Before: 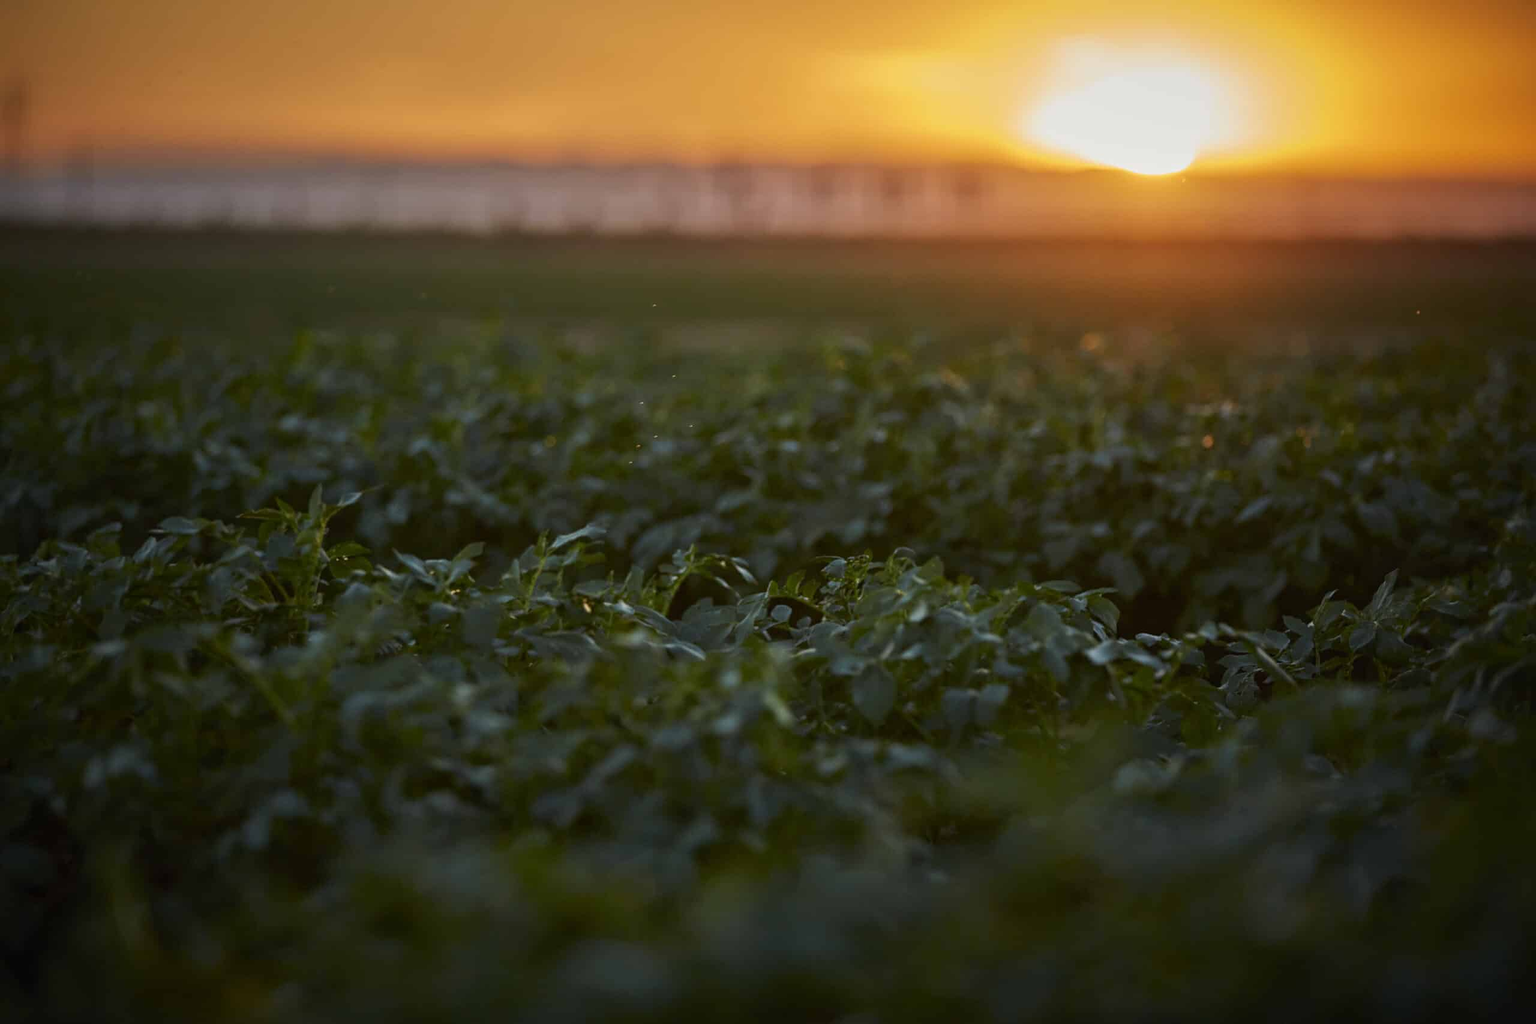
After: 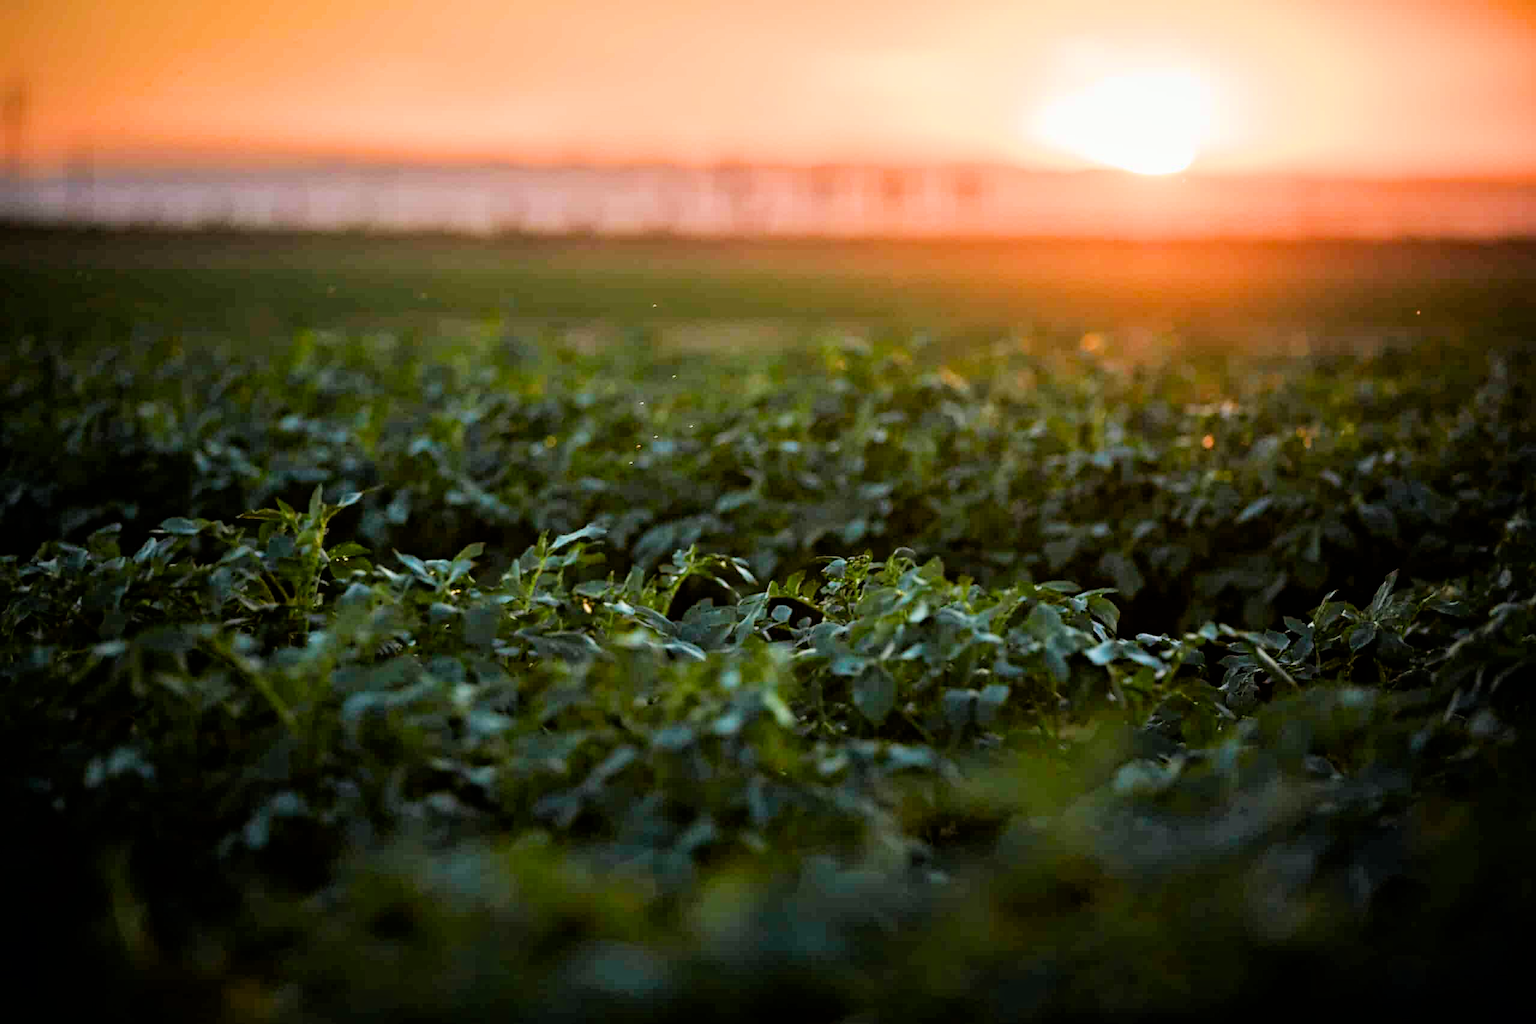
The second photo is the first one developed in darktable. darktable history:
filmic rgb: black relative exposure -5 EV, hardness 2.88, contrast 1.2
exposure: black level correction 0, exposure 1.45 EV, compensate exposure bias true, compensate highlight preservation false
haze removal: strength 0.29, distance 0.25, compatibility mode true, adaptive false
